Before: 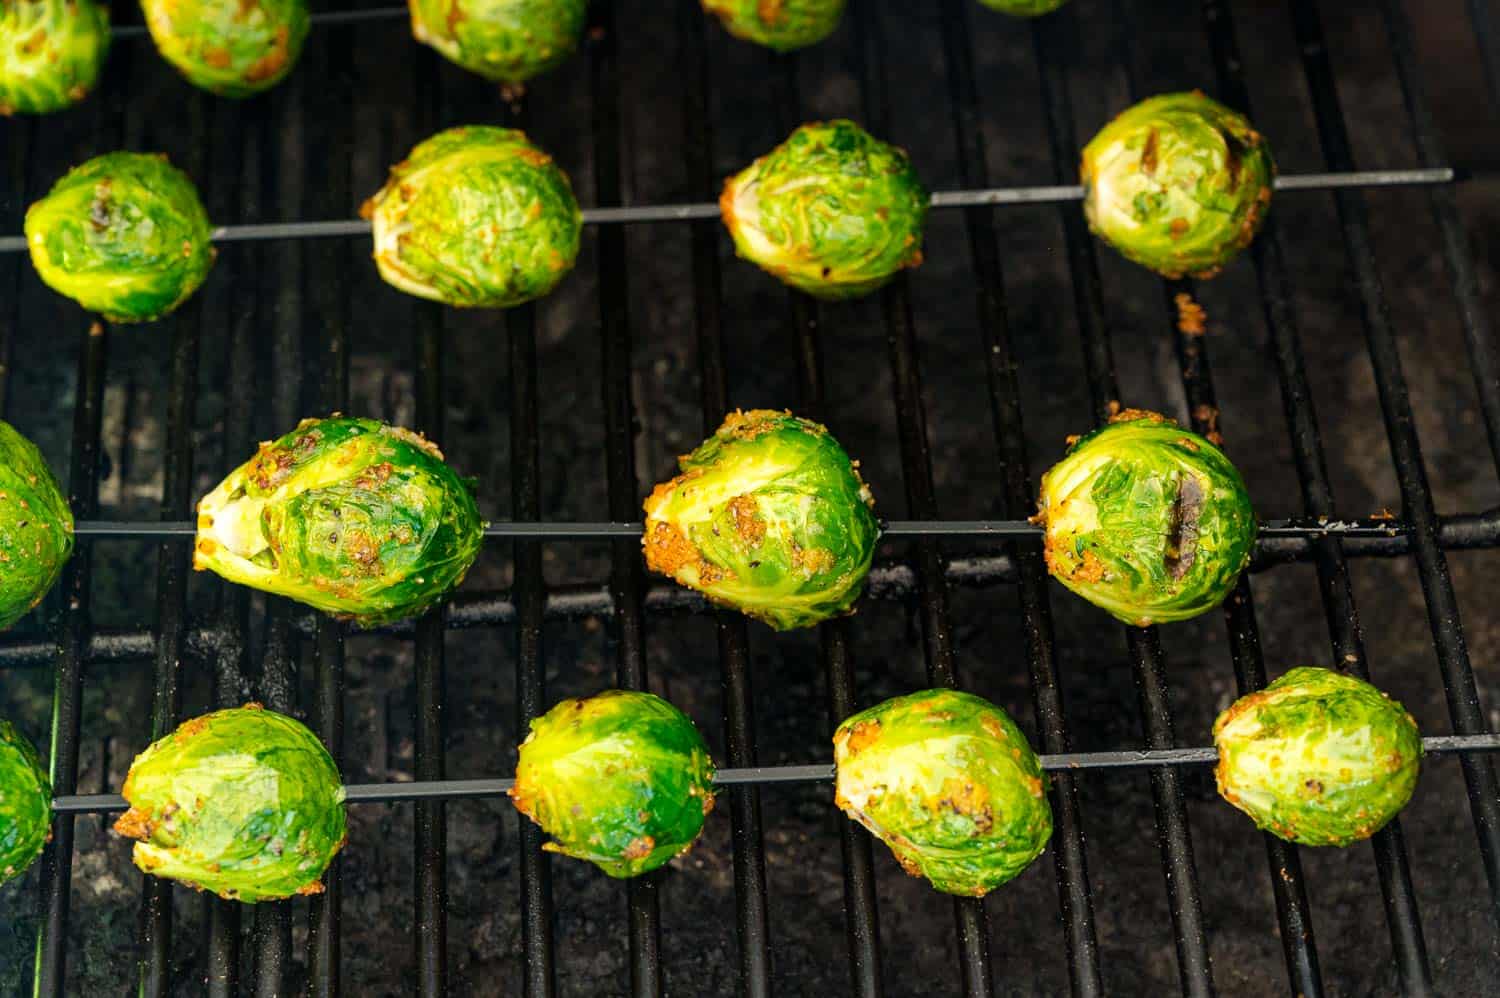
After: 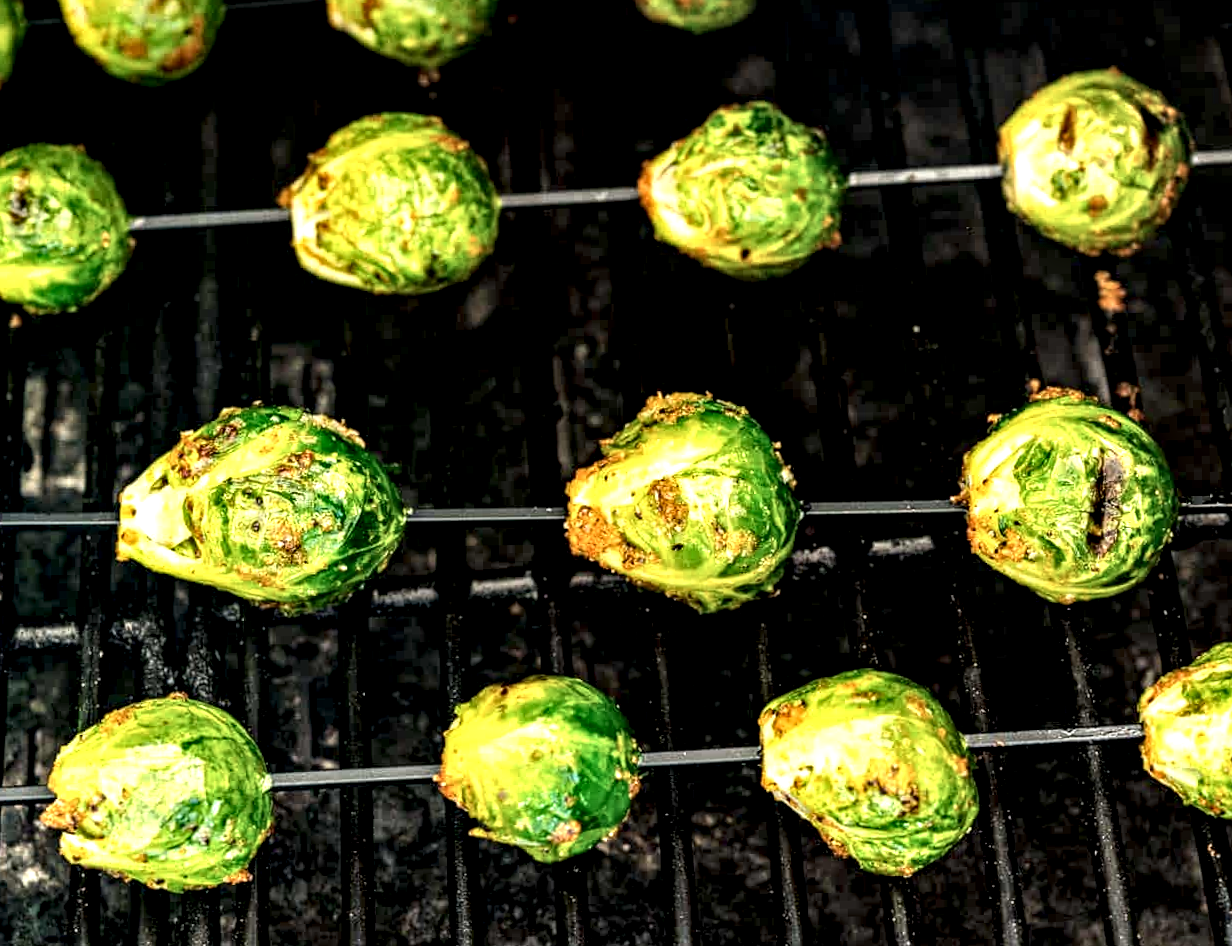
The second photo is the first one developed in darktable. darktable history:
crop and rotate: angle 0.764°, left 4.337%, top 0.79%, right 11.829%, bottom 2.514%
local contrast: shadows 187%, detail 223%
